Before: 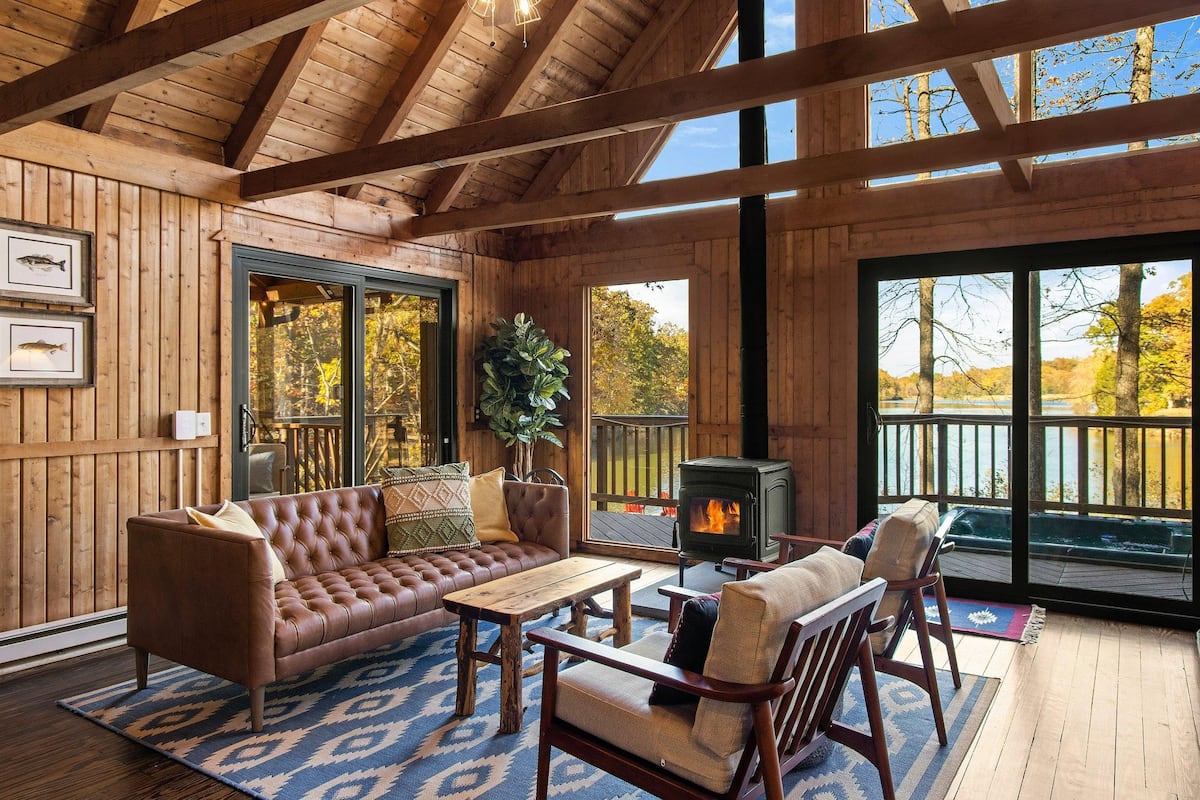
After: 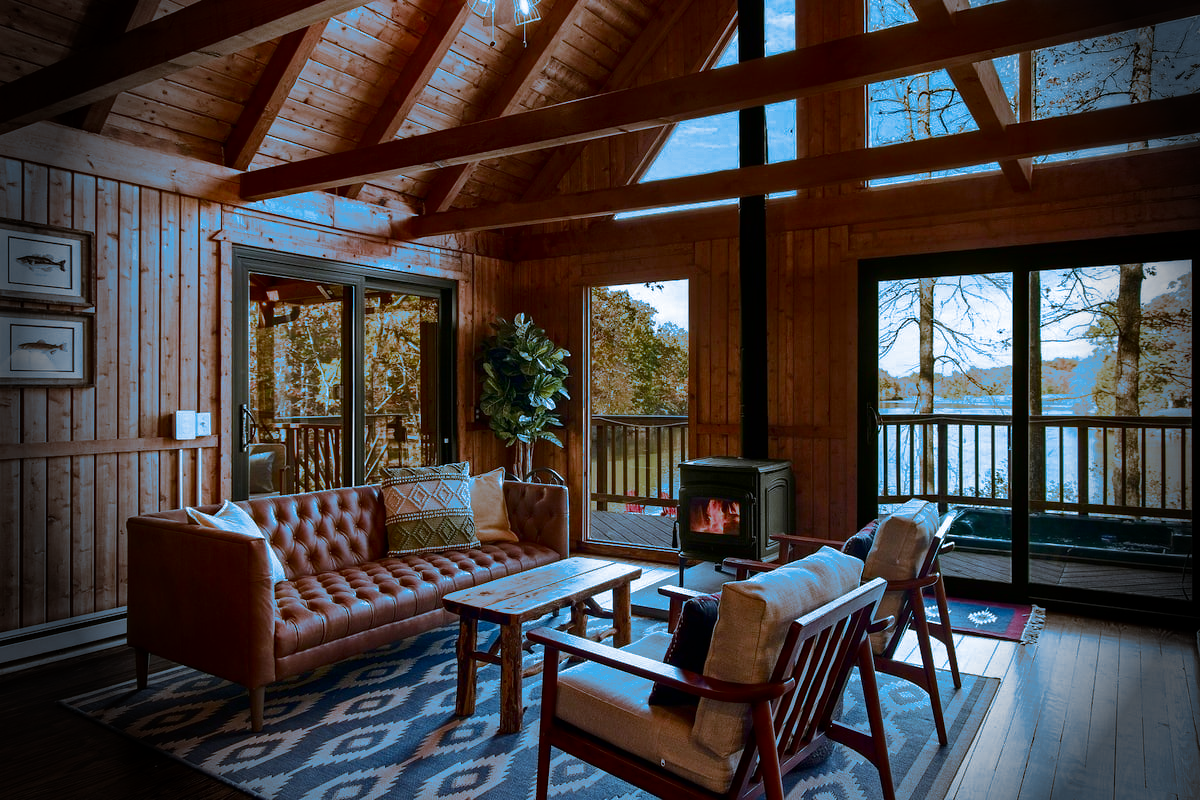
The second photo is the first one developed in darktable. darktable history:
contrast brightness saturation: contrast 0.13, brightness -0.24, saturation 0.14
vignetting: fall-off start 76.42%, fall-off radius 27.36%, brightness -0.872, center (0.037, -0.09), width/height ratio 0.971
split-toning: shadows › hue 220°, shadows › saturation 0.64, highlights › hue 220°, highlights › saturation 0.64, balance 0, compress 5.22%
